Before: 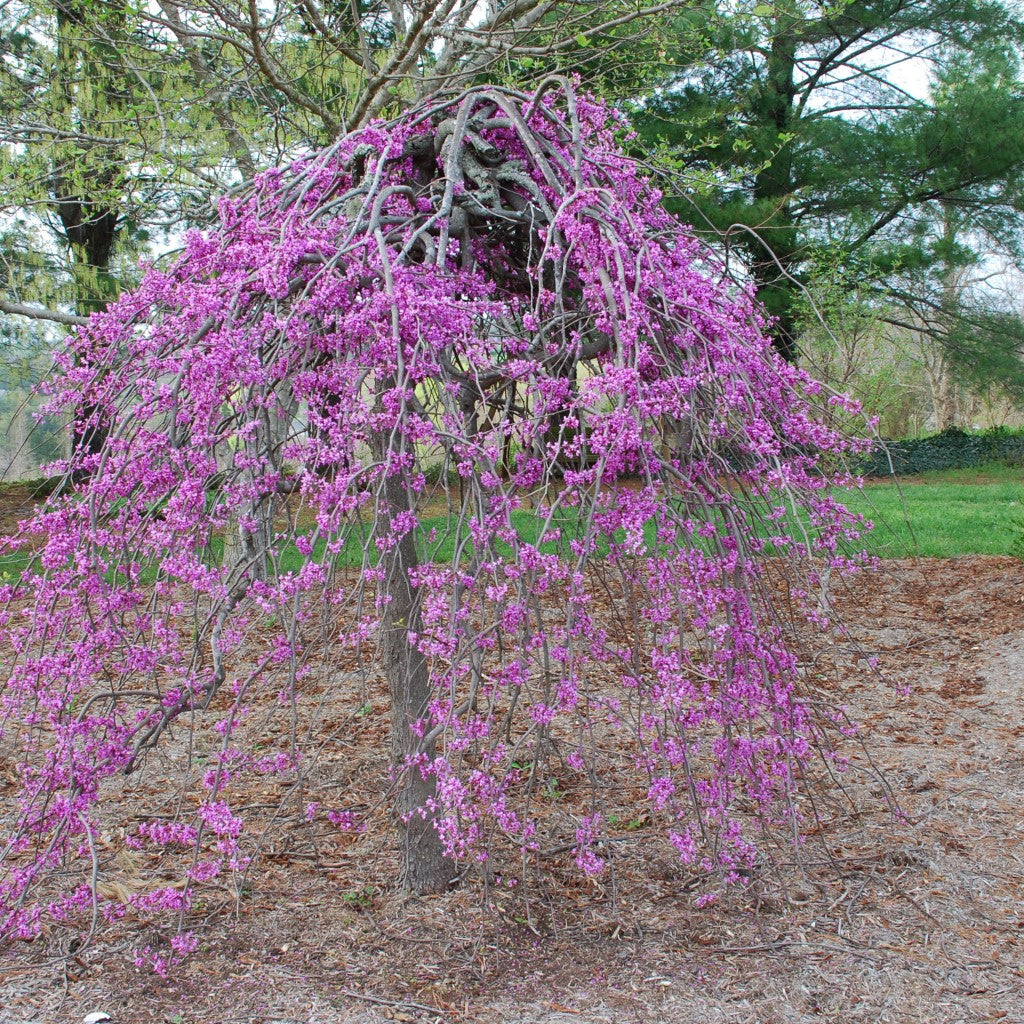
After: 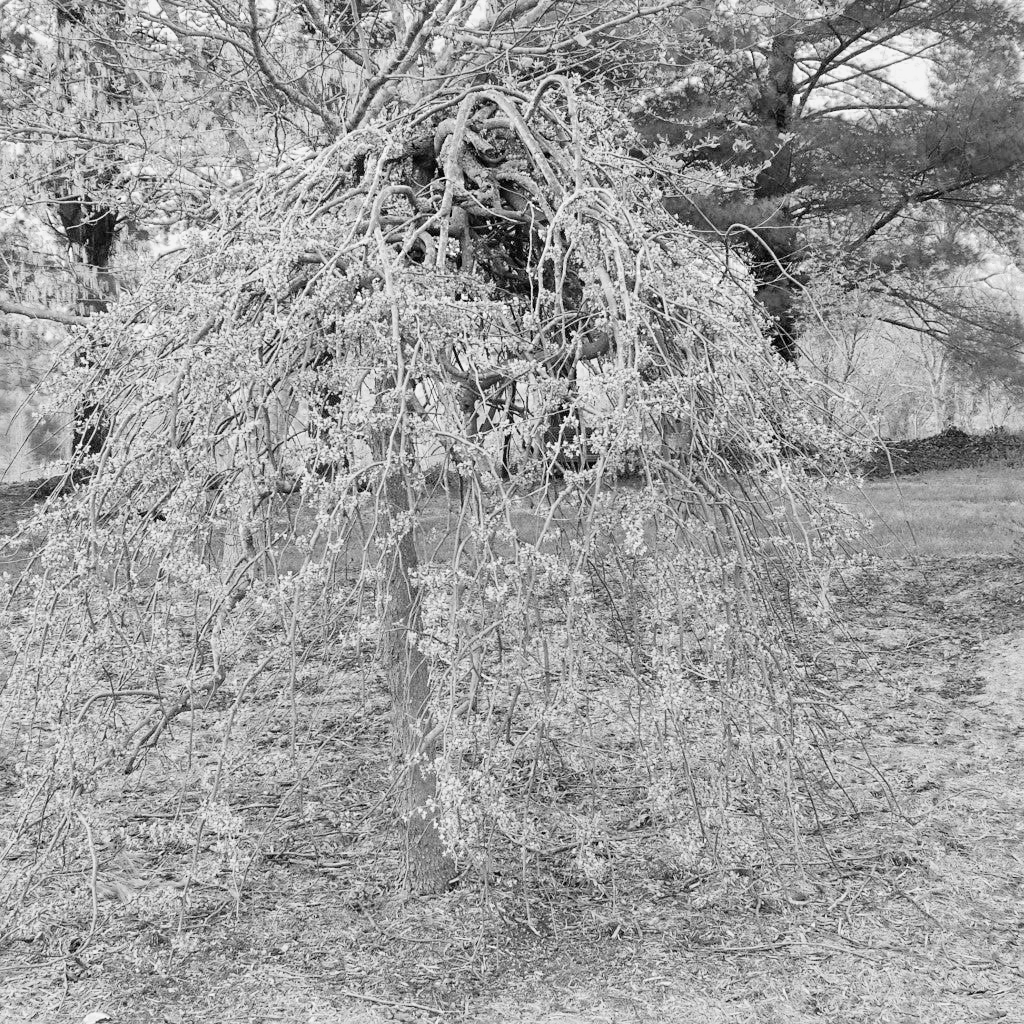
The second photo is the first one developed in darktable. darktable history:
exposure: black level correction 0, exposure 1.125 EV, compensate exposure bias true, compensate highlight preservation false
filmic rgb: black relative exposure -7.65 EV, white relative exposure 4.56 EV, hardness 3.61
color zones: curves: ch0 [(0.002, 0.589) (0.107, 0.484) (0.146, 0.249) (0.217, 0.352) (0.309, 0.525) (0.39, 0.404) (0.455, 0.169) (0.597, 0.055) (0.724, 0.212) (0.775, 0.691) (0.869, 0.571) (1, 0.587)]; ch1 [(0, 0) (0.143, 0) (0.286, 0) (0.429, 0) (0.571, 0) (0.714, 0) (0.857, 0)]
sharpen: amount 0.2
